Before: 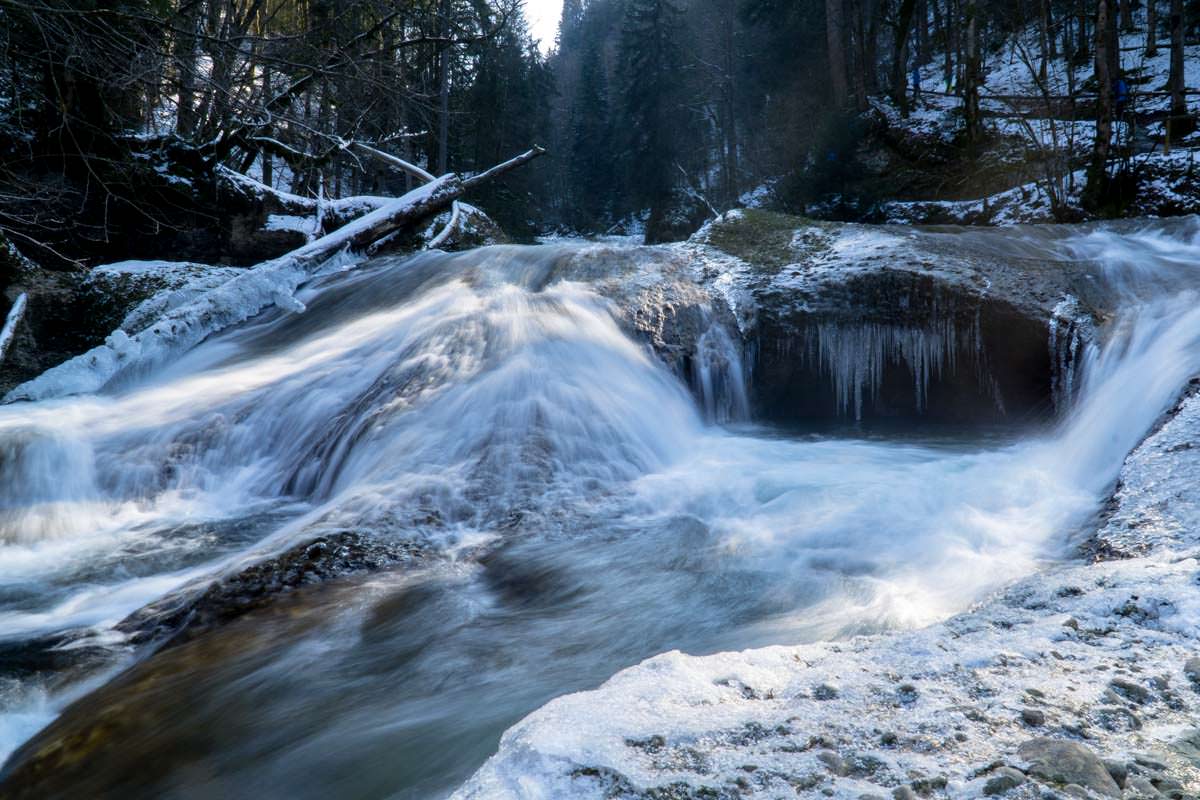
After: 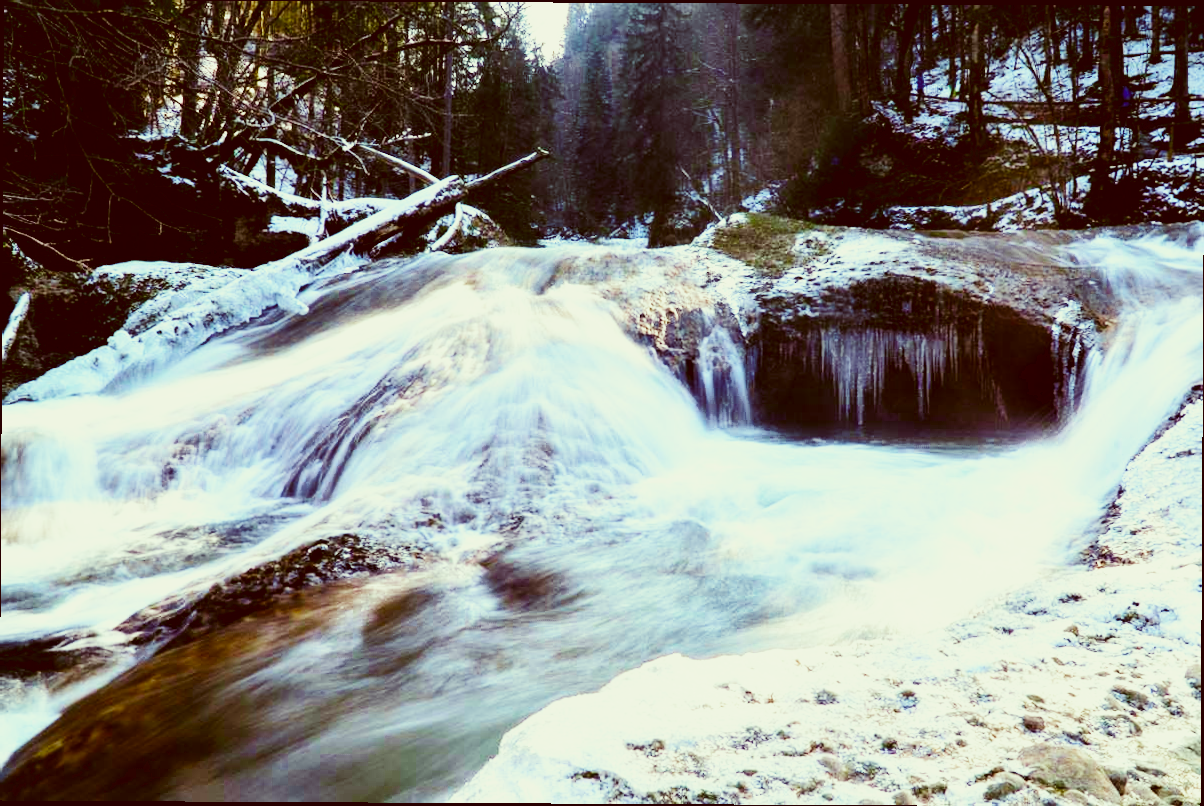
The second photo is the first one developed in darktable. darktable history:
color zones: curves: ch0 [(0.27, 0.396) (0.563, 0.504) (0.75, 0.5) (0.787, 0.307)]
exposure: exposure 0.238 EV, compensate exposure bias true, compensate highlight preservation false
crop and rotate: angle -0.313°
base curve: curves: ch0 [(0, 0.003) (0.001, 0.002) (0.006, 0.004) (0.02, 0.022) (0.048, 0.086) (0.094, 0.234) (0.162, 0.431) (0.258, 0.629) (0.385, 0.8) (0.548, 0.918) (0.751, 0.988) (1, 1)], preserve colors none
color balance rgb: power › chroma 1.056%, power › hue 27.07°, highlights gain › chroma 1.021%, highlights gain › hue 60.17°, perceptual saturation grading › global saturation 0.193%, global vibrance 20%
color correction: highlights a* -6.22, highlights b* 9.26, shadows a* 10.19, shadows b* 23.9
velvia: on, module defaults
tone equalizer: on, module defaults
